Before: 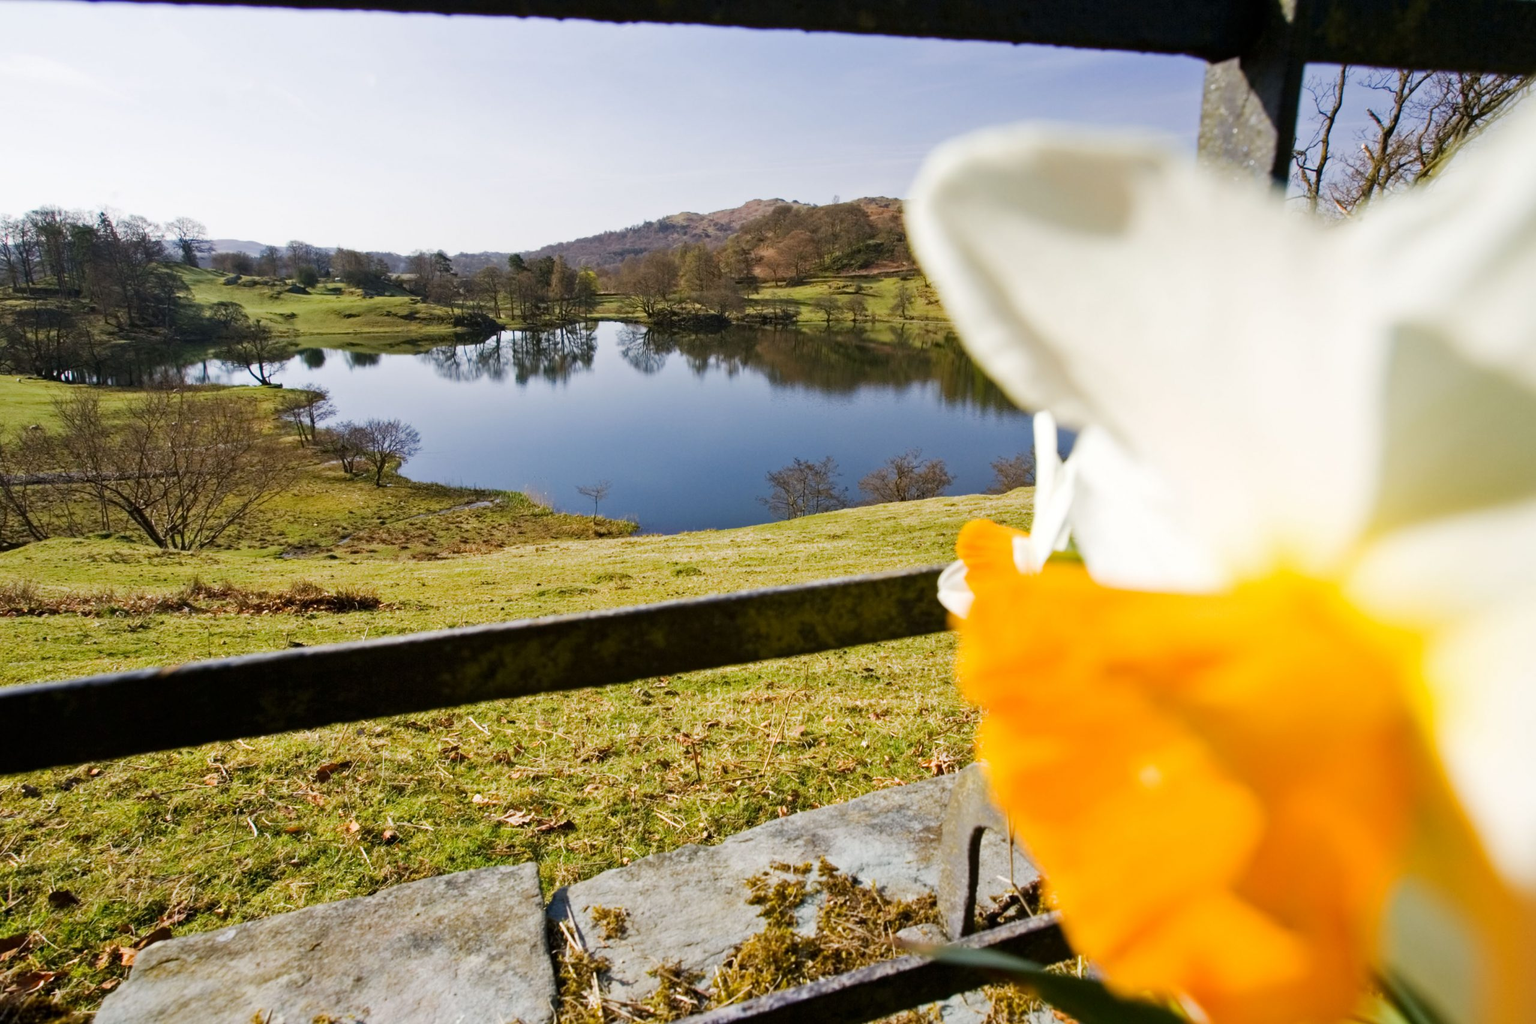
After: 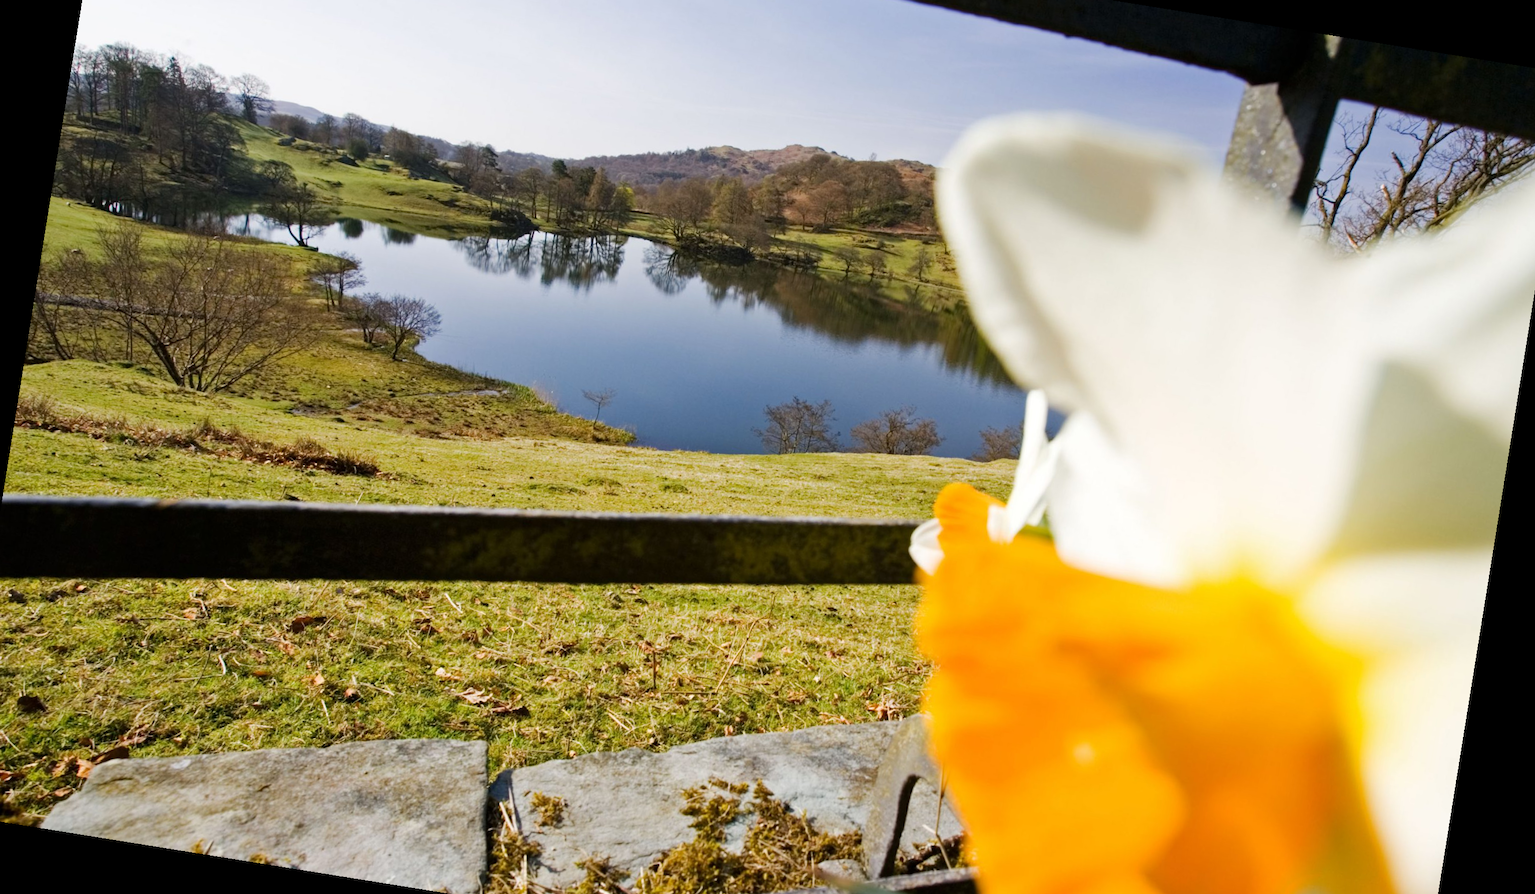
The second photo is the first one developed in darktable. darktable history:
rotate and perspective: rotation 9.12°, automatic cropping off
crop and rotate: left 2.991%, top 13.302%, right 1.981%, bottom 12.636%
